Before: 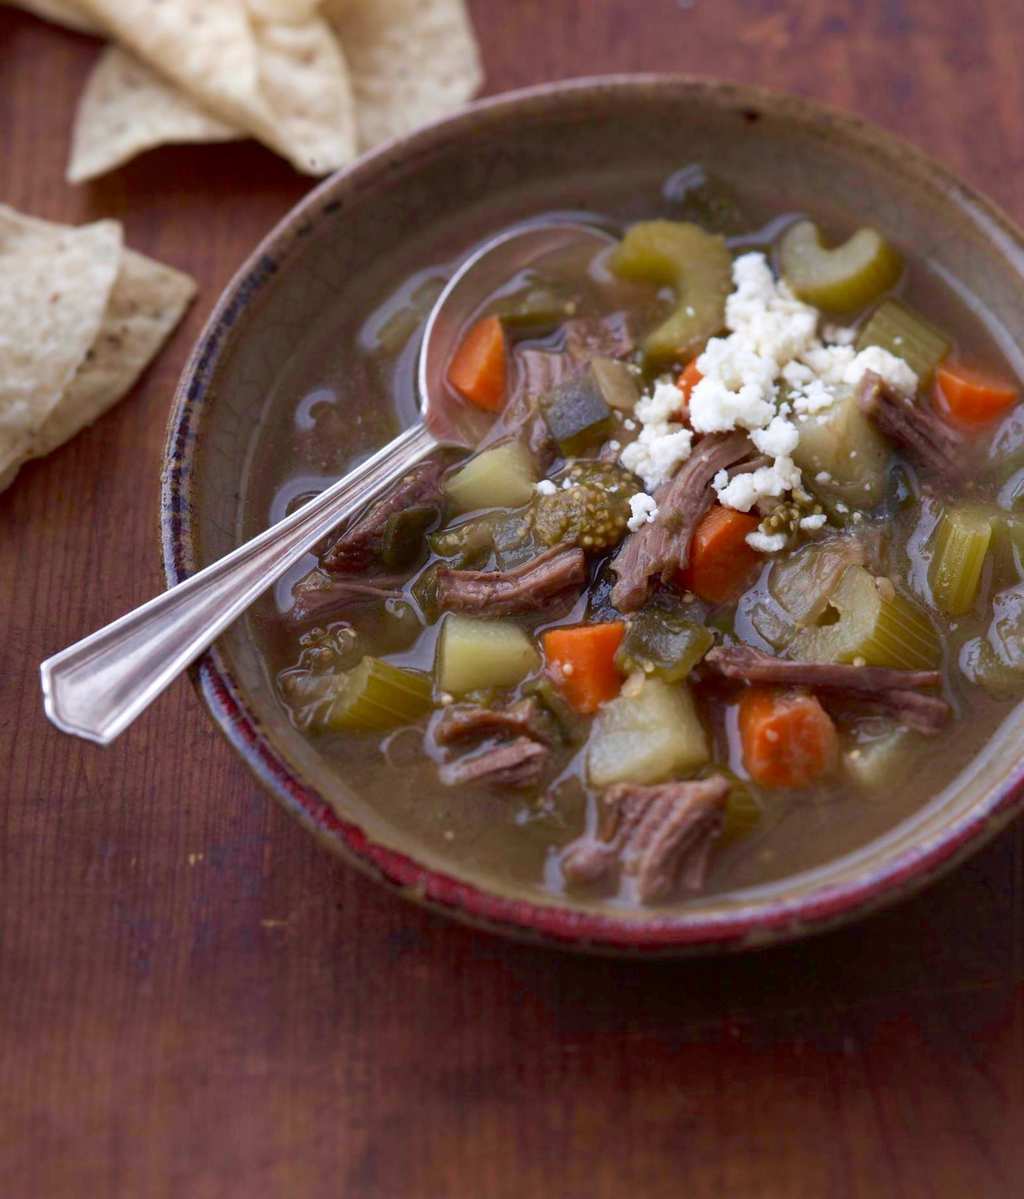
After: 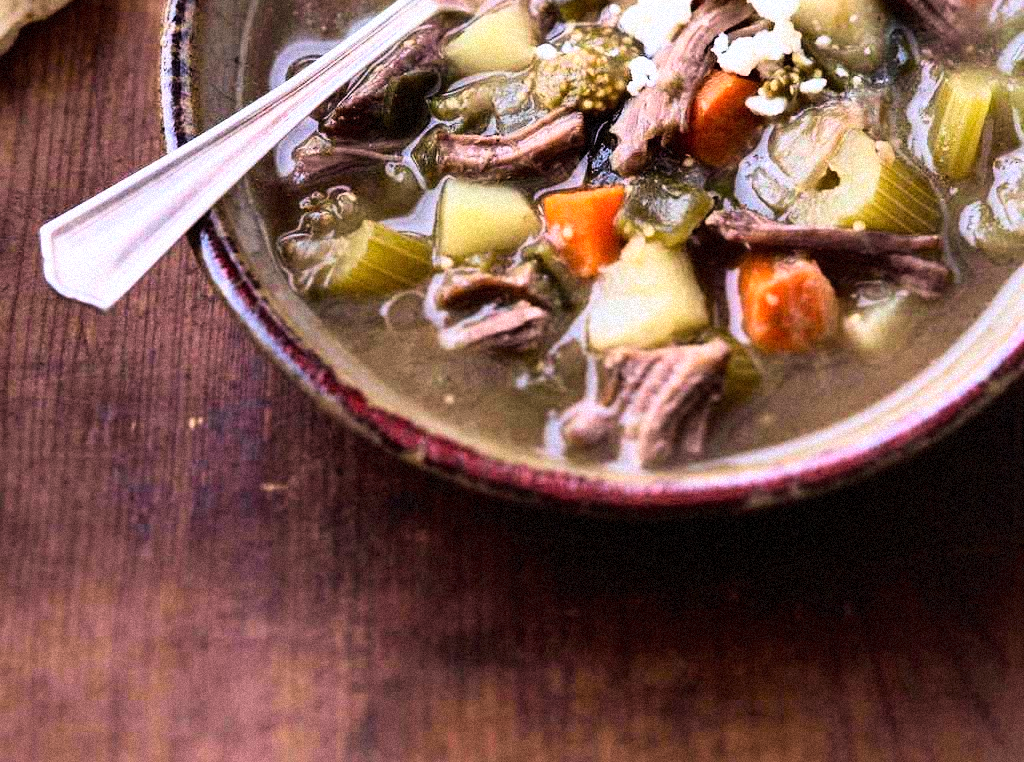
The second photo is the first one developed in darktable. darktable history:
exposure: exposure 0.258 EV, compensate highlight preservation false
rgb curve: curves: ch0 [(0, 0) (0.21, 0.15) (0.24, 0.21) (0.5, 0.75) (0.75, 0.96) (0.89, 0.99) (1, 1)]; ch1 [(0, 0.02) (0.21, 0.13) (0.25, 0.2) (0.5, 0.67) (0.75, 0.9) (0.89, 0.97) (1, 1)]; ch2 [(0, 0.02) (0.21, 0.13) (0.25, 0.2) (0.5, 0.67) (0.75, 0.9) (0.89, 0.97) (1, 1)], compensate middle gray true
crop and rotate: top 36.435%
grain: strength 35%, mid-tones bias 0%
